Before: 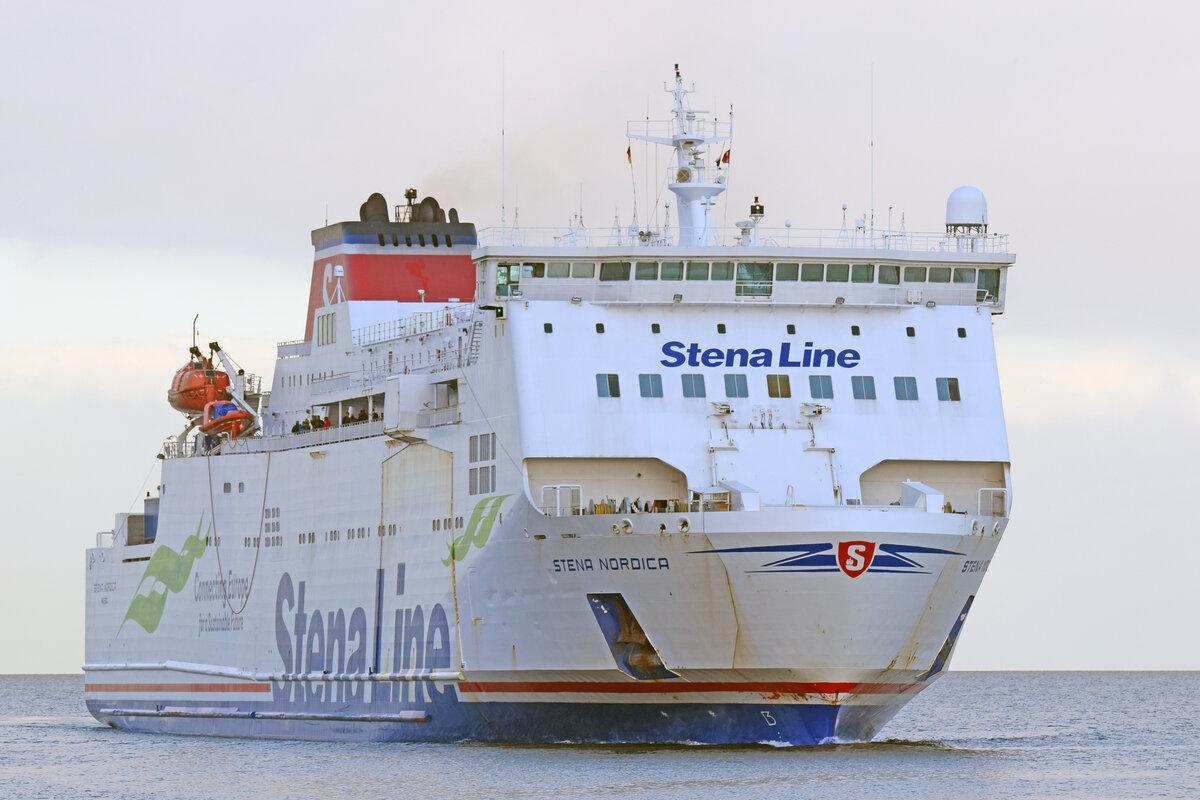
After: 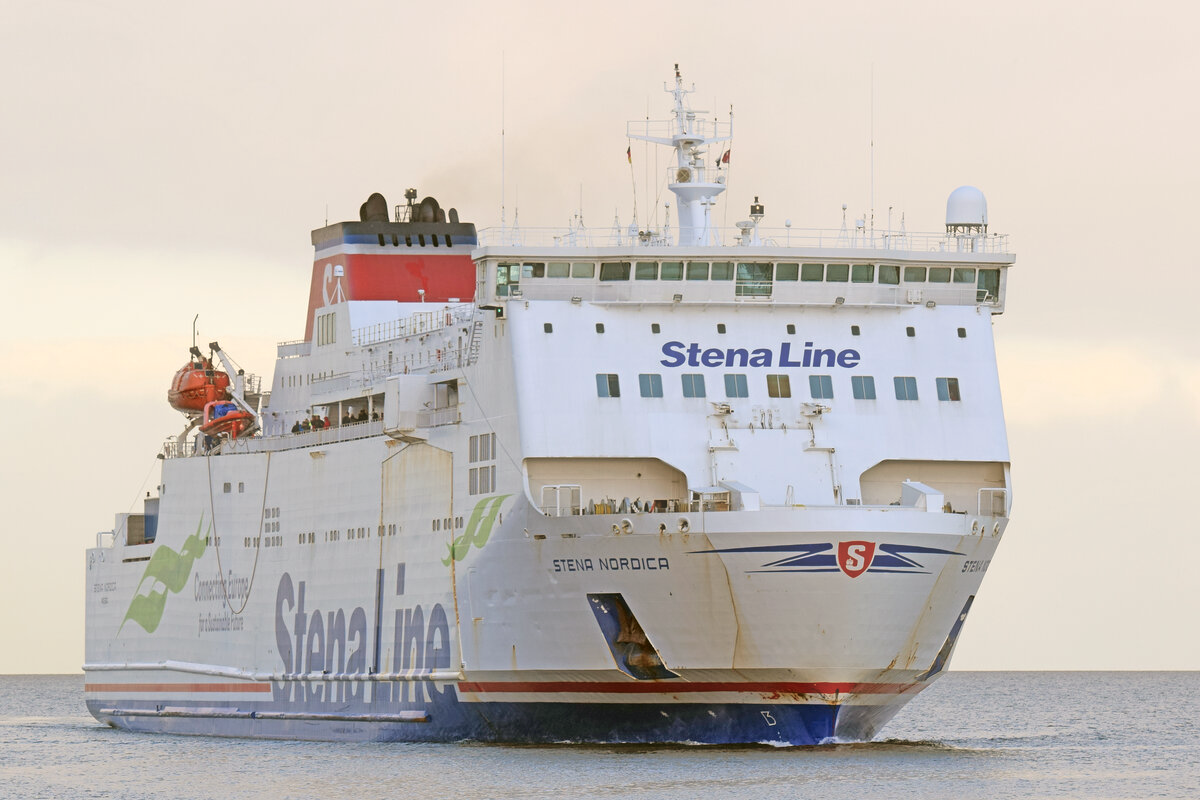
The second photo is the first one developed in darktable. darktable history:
fill light: exposure -2 EV, width 8.6
haze removal: strength -0.1, adaptive false
white balance: red 1.045, blue 0.932
